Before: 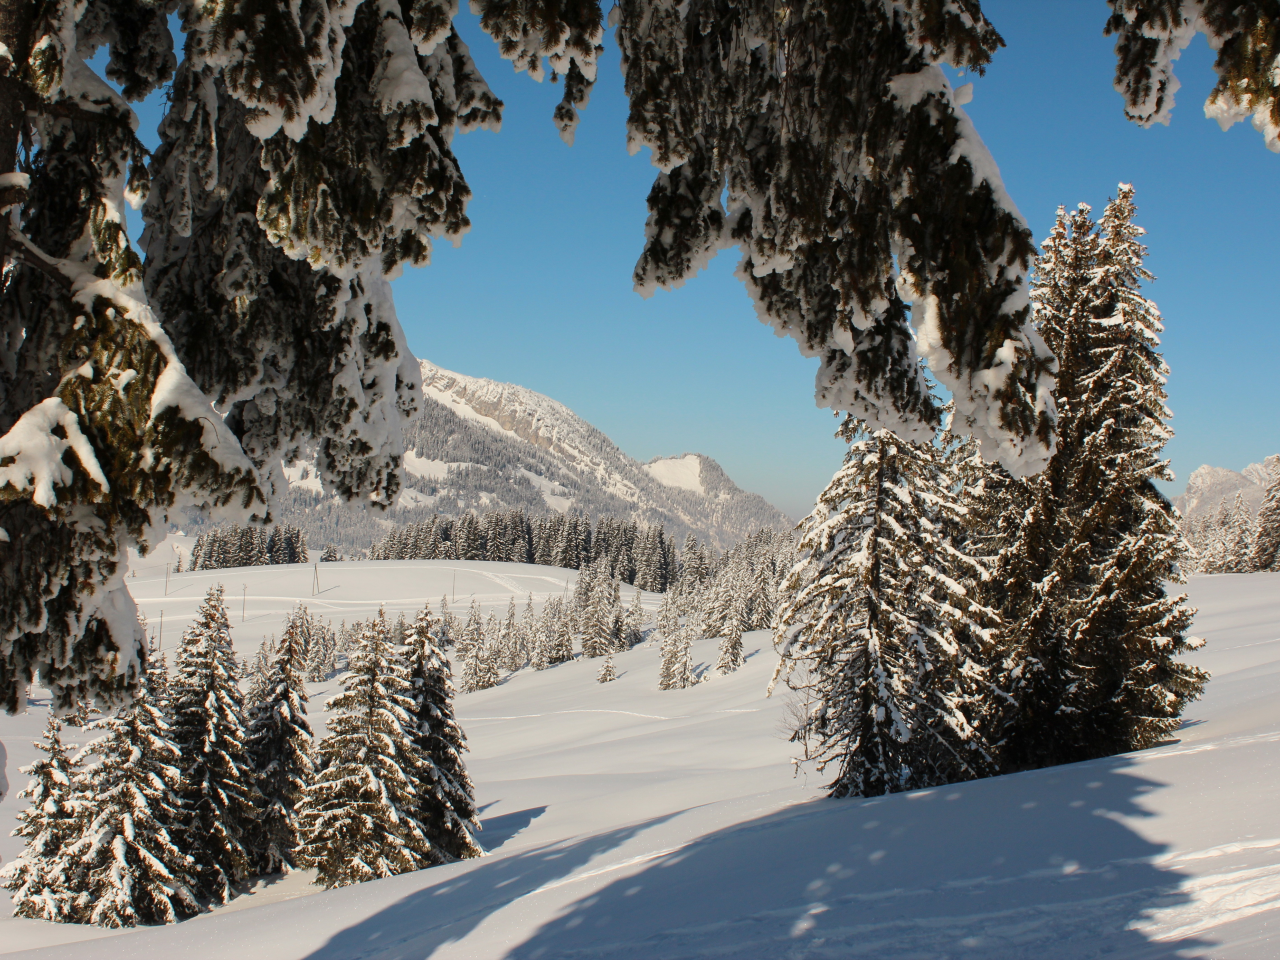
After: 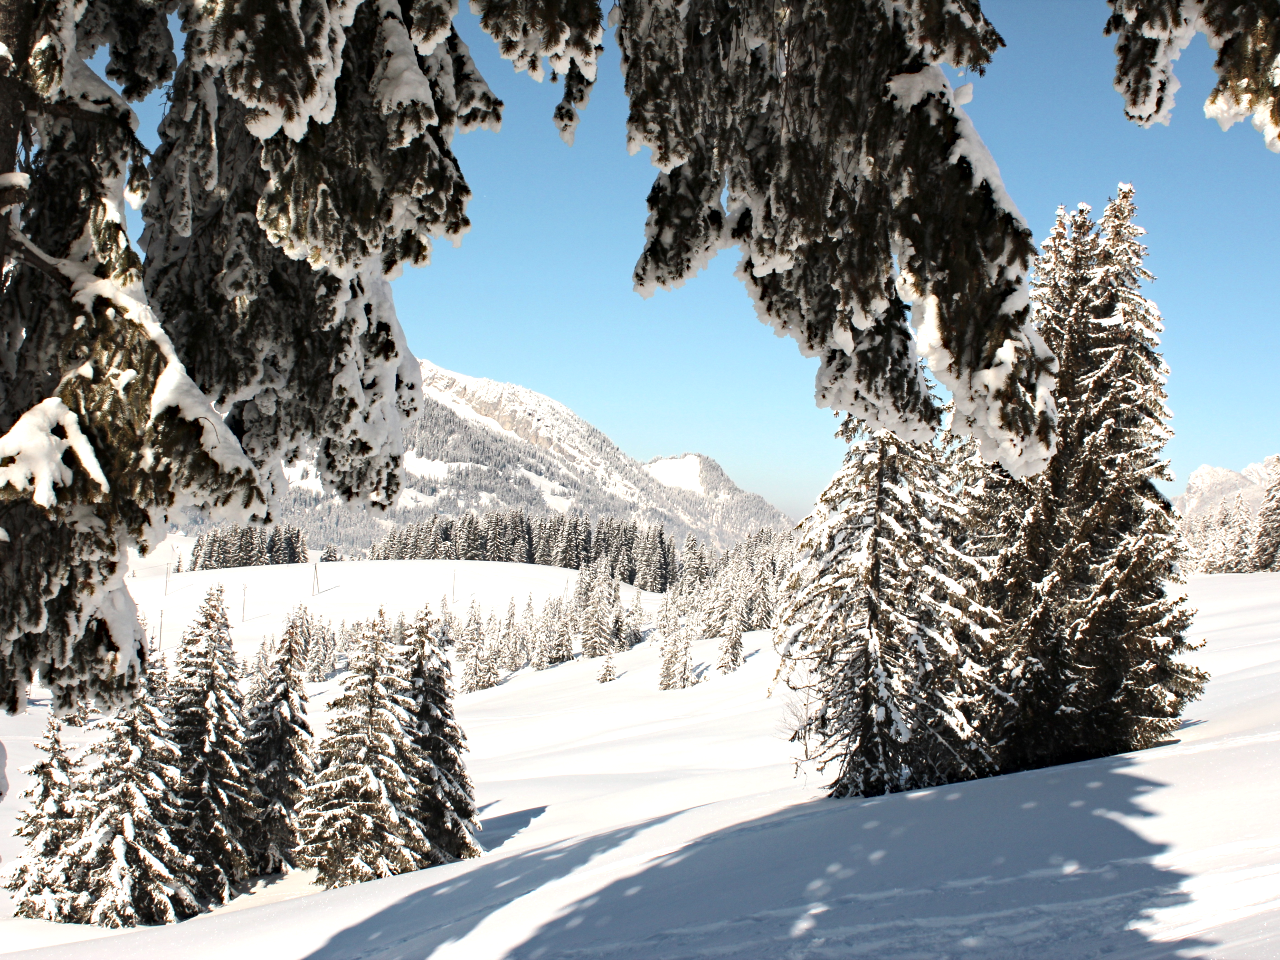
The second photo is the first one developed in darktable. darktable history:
exposure: exposure 1 EV, compensate highlight preservation false
contrast brightness saturation: contrast 0.098, saturation -0.367
haze removal: strength 0.255, distance 0.256, compatibility mode true, adaptive false
